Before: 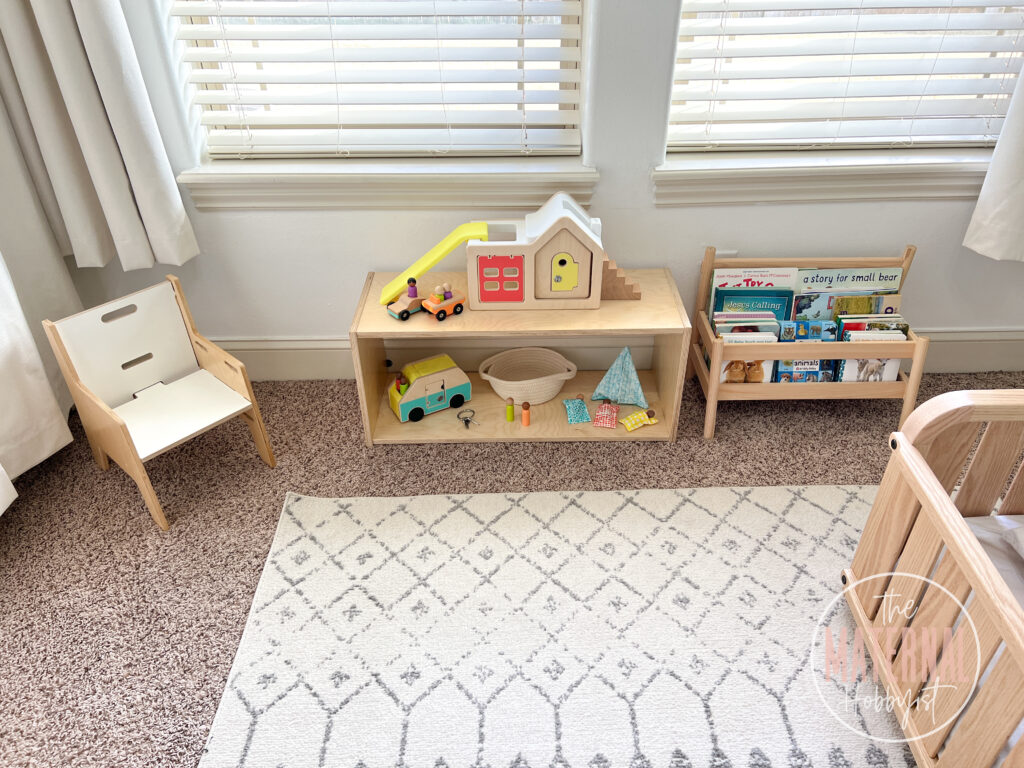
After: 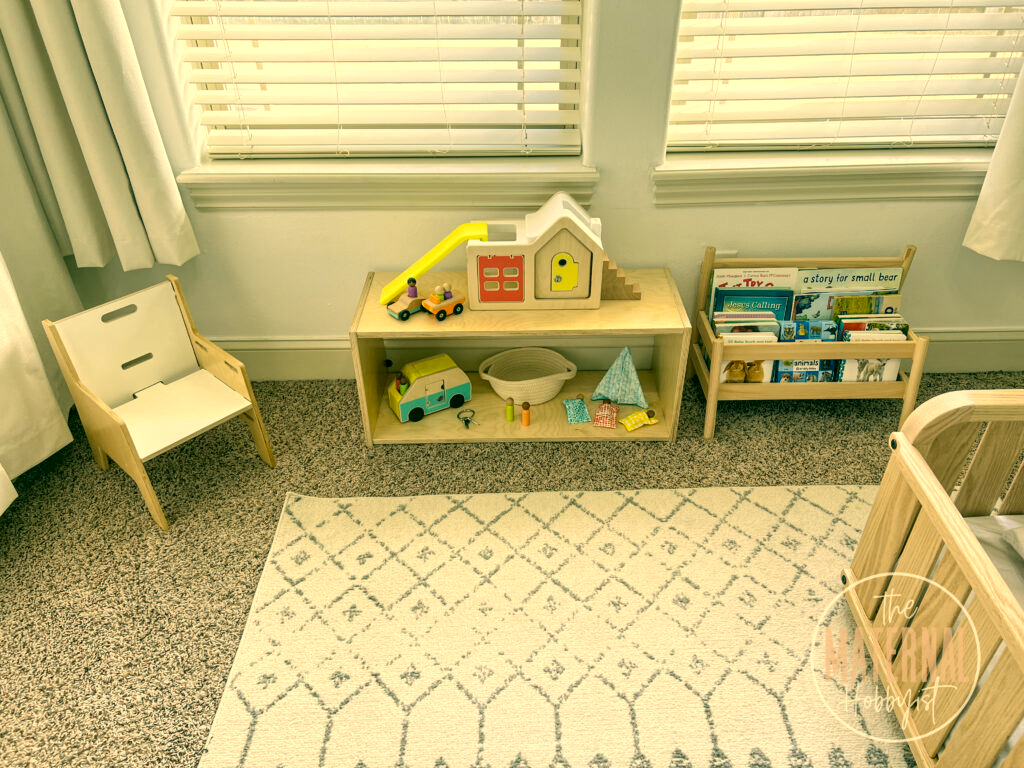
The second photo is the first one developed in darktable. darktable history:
local contrast: on, module defaults
color correction: highlights a* 5.62, highlights b* 33.57, shadows a* -25.86, shadows b* 4.02
